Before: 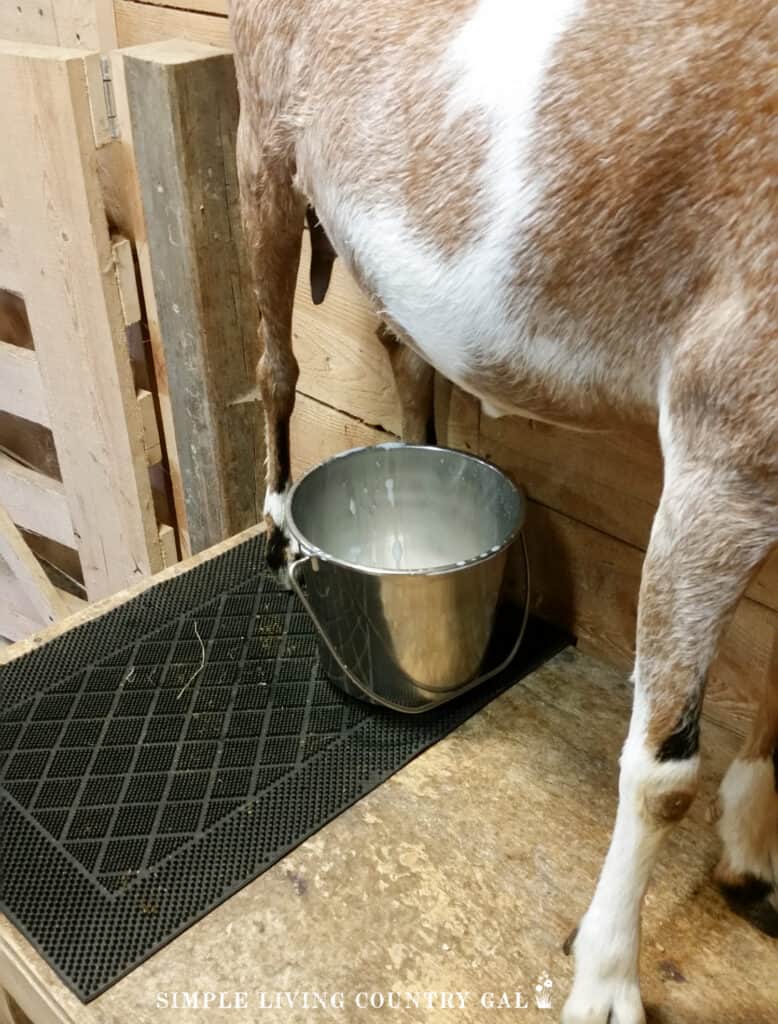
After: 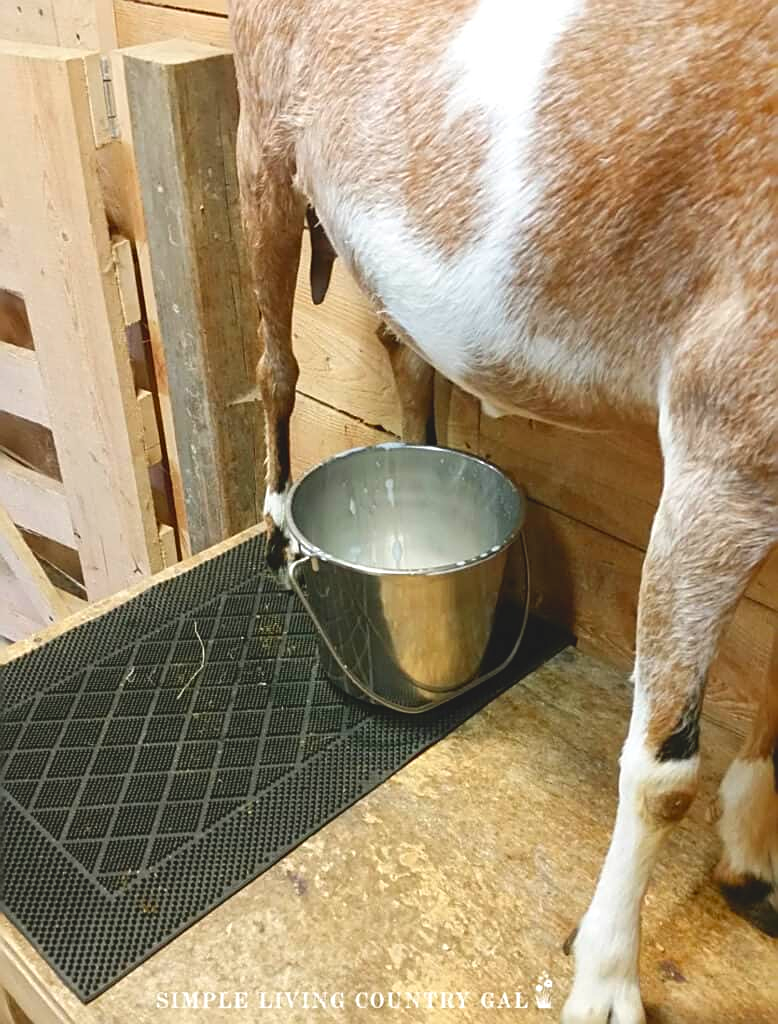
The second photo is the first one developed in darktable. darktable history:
exposure: exposure 0.495 EV, compensate highlight preservation false
contrast brightness saturation: contrast -0.199, saturation 0.186
color zones: mix -120.63%
sharpen: on, module defaults
